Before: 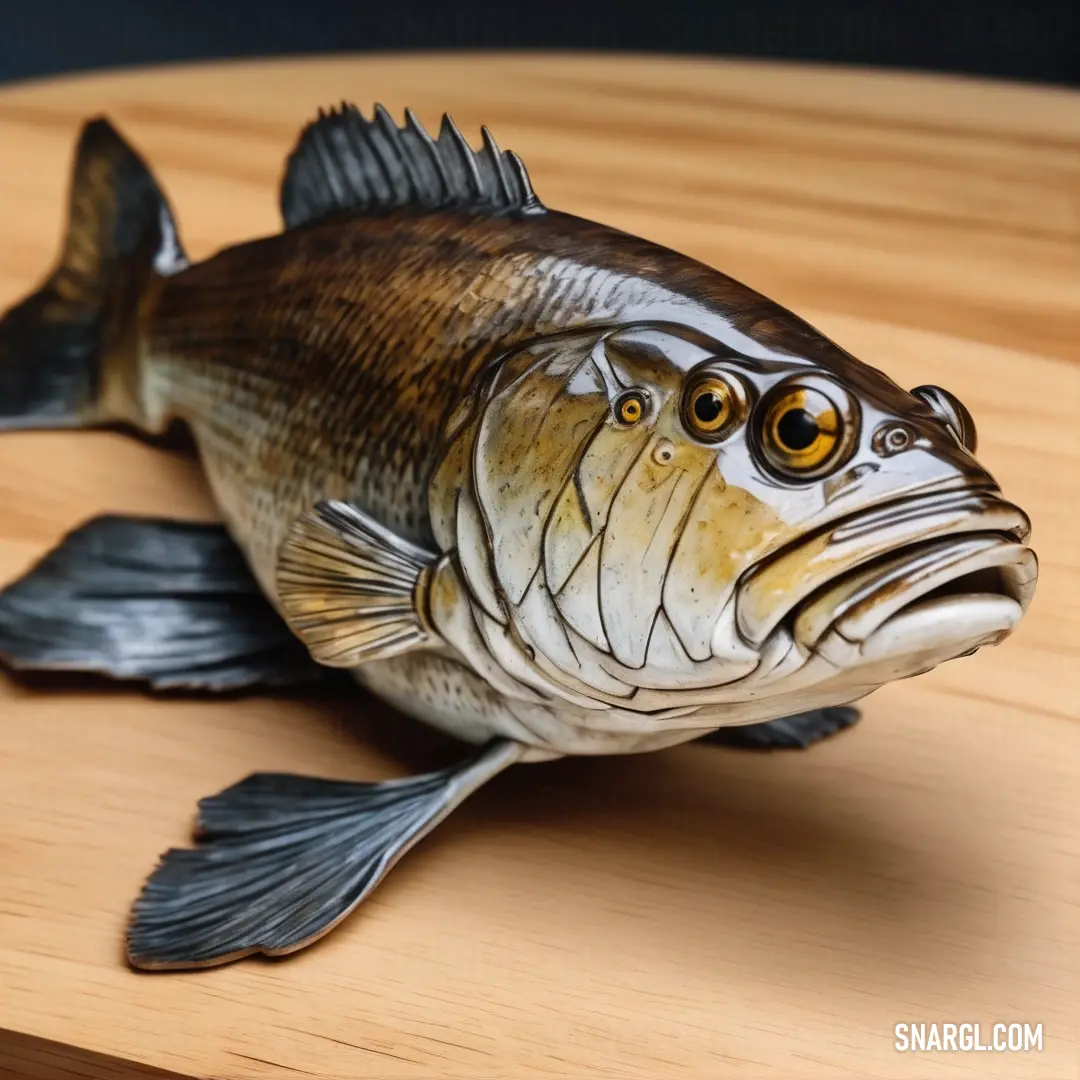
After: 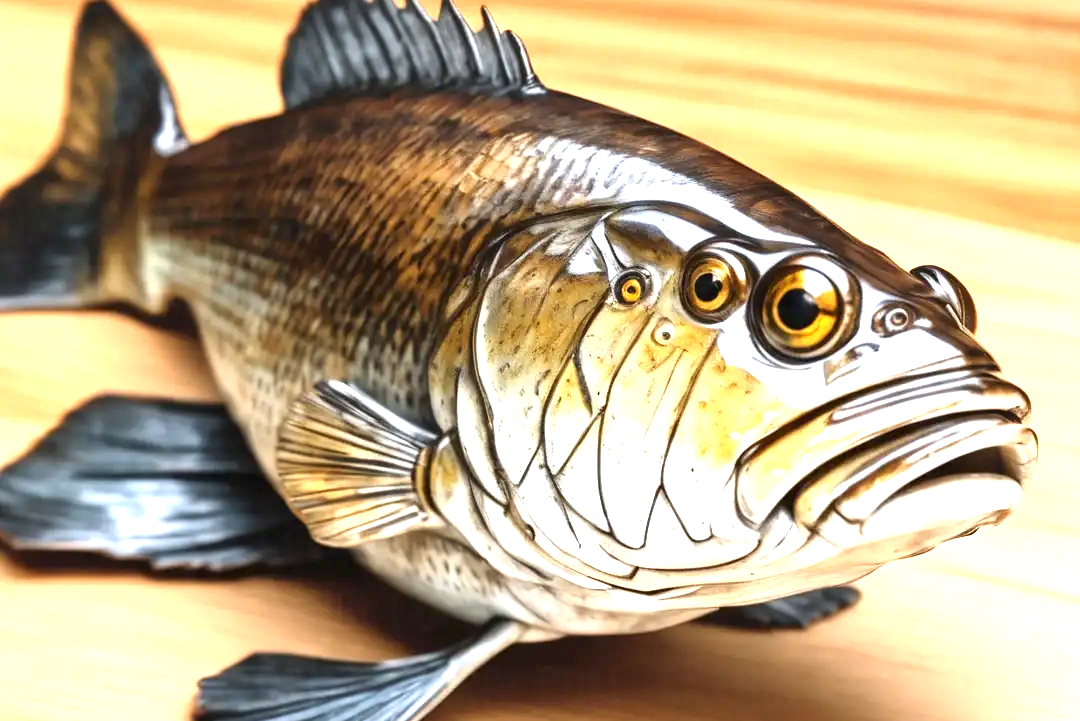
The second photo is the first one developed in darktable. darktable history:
crop: top 11.17%, bottom 22.042%
local contrast: mode bilateral grid, contrast 20, coarseness 51, detail 120%, midtone range 0.2
exposure: black level correction 0, exposure 1.476 EV, compensate highlight preservation false
